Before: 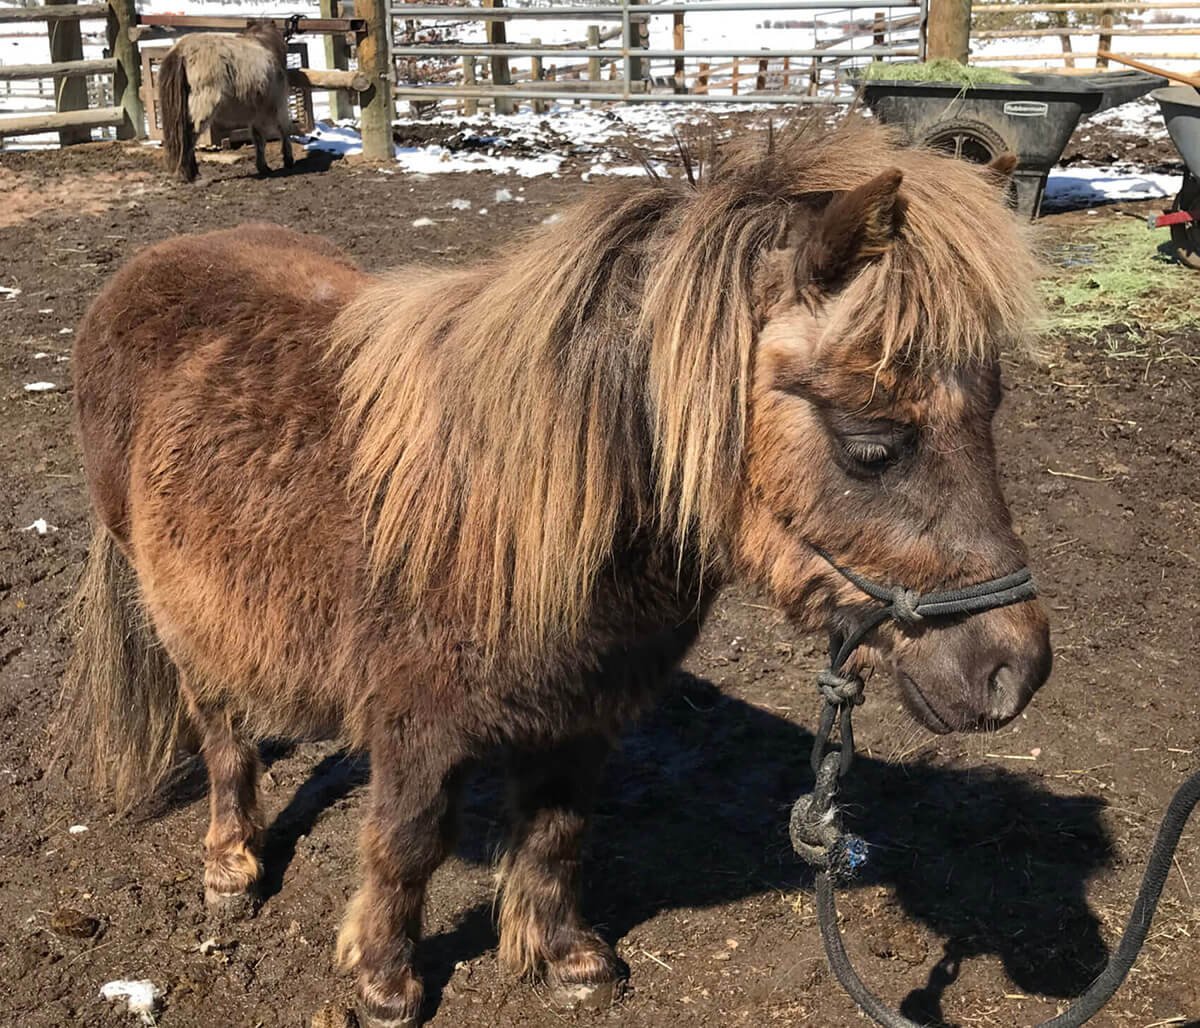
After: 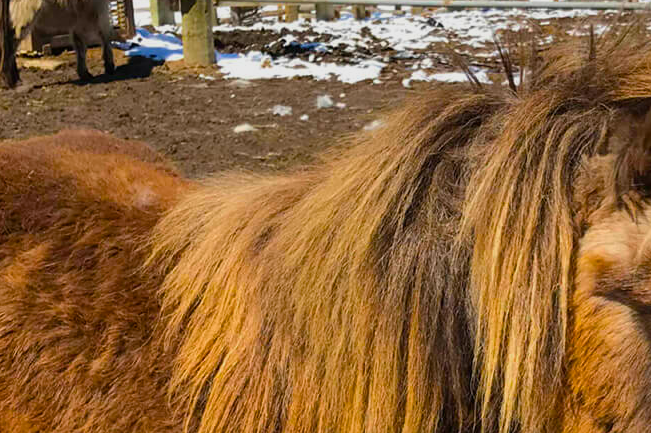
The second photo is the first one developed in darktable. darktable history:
exposure: exposure -0.304 EV, compensate highlight preservation false
color balance rgb: linear chroma grading › global chroma 39.61%, perceptual saturation grading › global saturation 25.84%
crop: left 14.974%, top 9.199%, right 30.718%, bottom 48.631%
